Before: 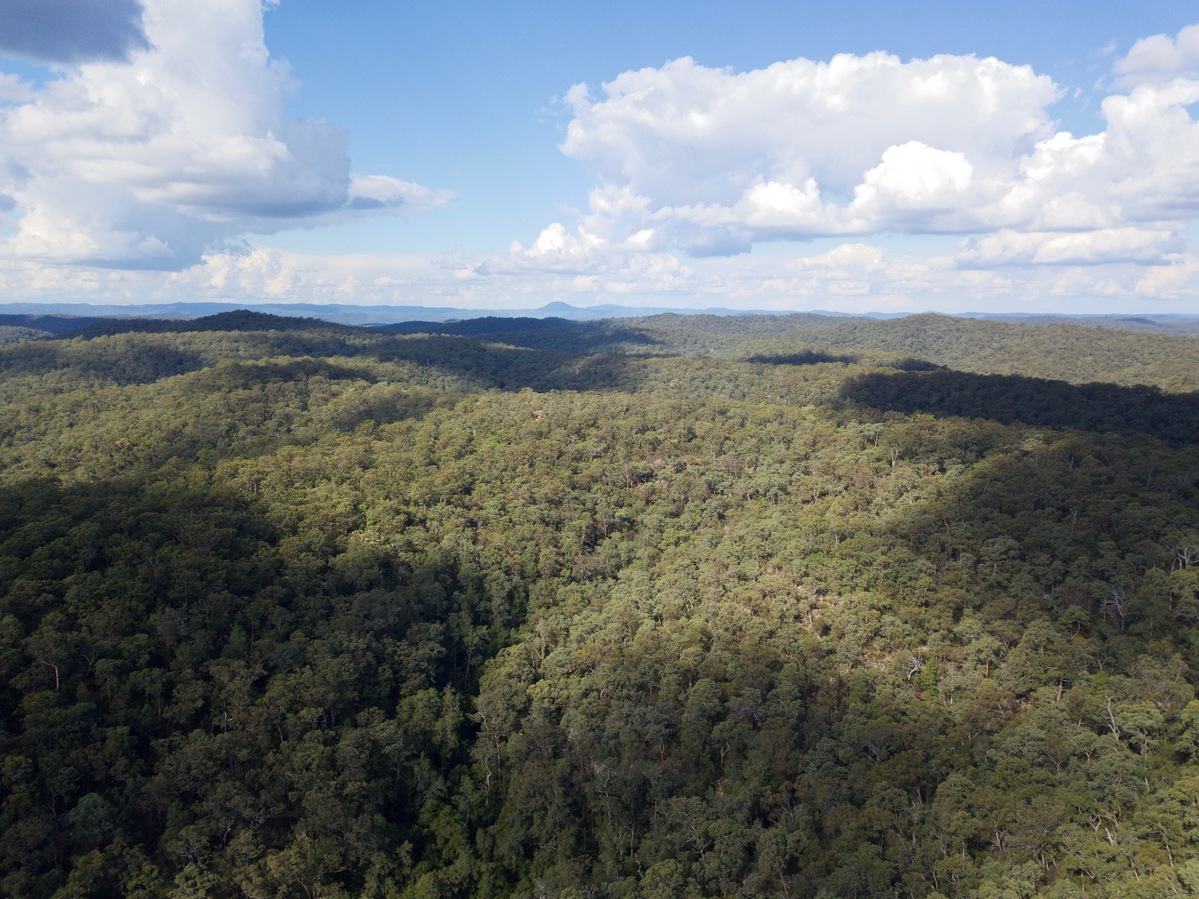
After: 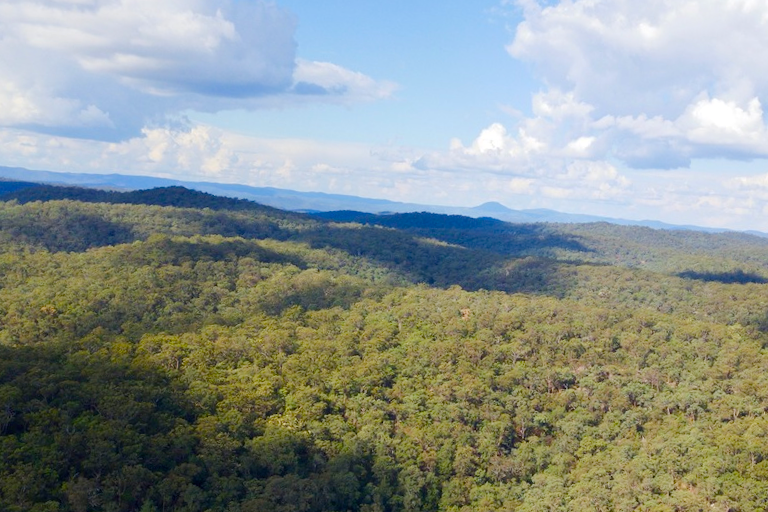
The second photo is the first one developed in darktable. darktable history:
crop and rotate: angle -4.39°, left 2.07%, top 6.959%, right 27.47%, bottom 30.356%
color balance rgb: perceptual saturation grading › global saturation 20%, perceptual saturation grading › highlights -25.706%, perceptual saturation grading › shadows 49.694%, perceptual brilliance grading › mid-tones 10.272%, perceptual brilliance grading › shadows 15.109%, global vibrance 20%
